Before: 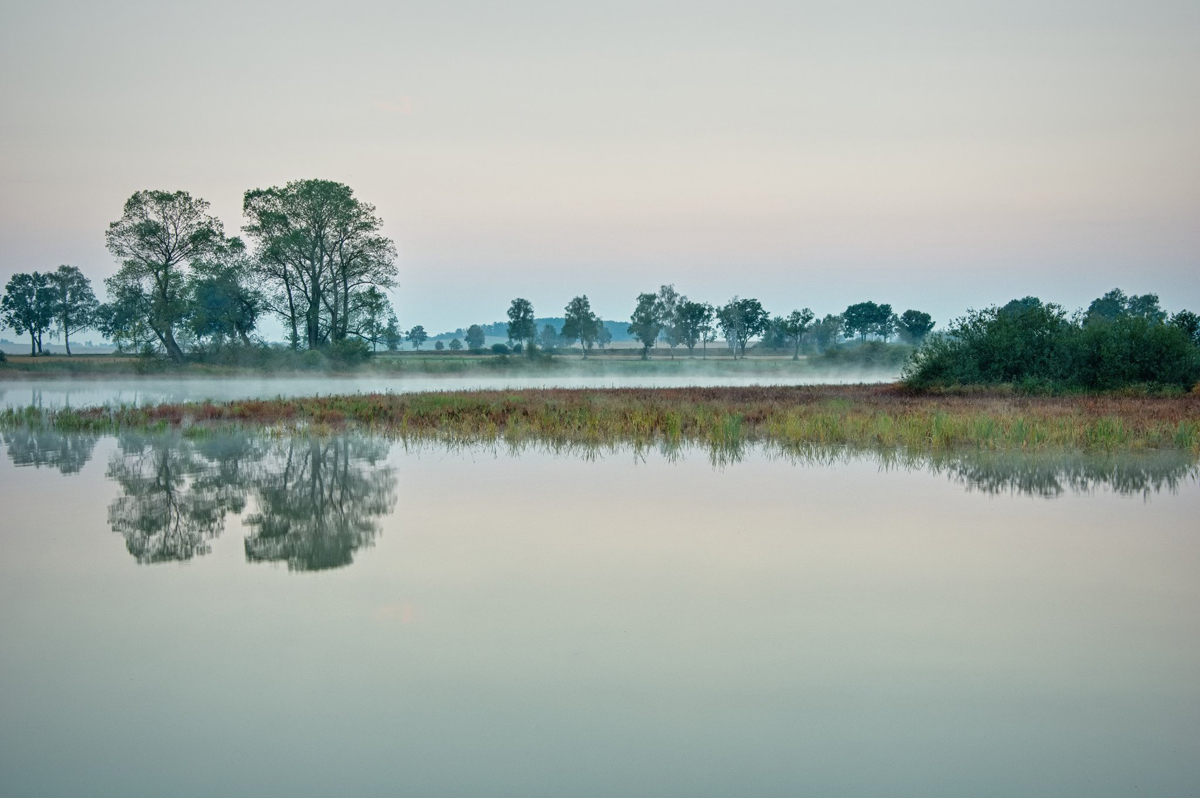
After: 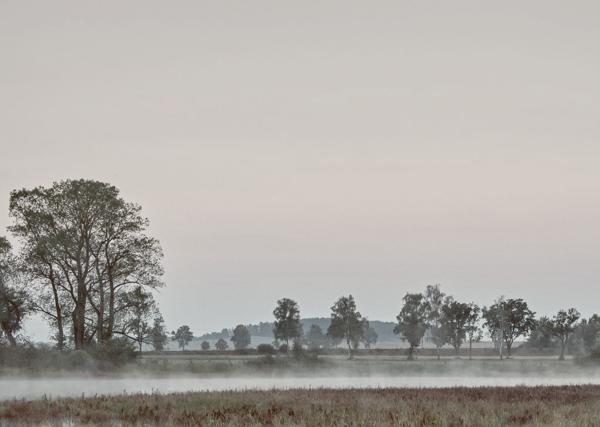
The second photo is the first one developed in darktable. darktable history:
color balance rgb: shadows lift › luminance 1%, shadows lift › chroma 0.2%, shadows lift › hue 20°, power › luminance 1%, power › chroma 0.4%, power › hue 34°, highlights gain › luminance 0.8%, highlights gain › chroma 0.4%, highlights gain › hue 44°, global offset › chroma 0.4%, global offset › hue 34°, white fulcrum 0.08 EV, linear chroma grading › shadows -7%, linear chroma grading › highlights -7%, linear chroma grading › global chroma -10%, linear chroma grading › mid-tones -8%, perceptual saturation grading › global saturation -28%, perceptual saturation grading › highlights -20%, perceptual saturation grading › mid-tones -24%, perceptual saturation grading › shadows -24%, perceptual brilliance grading › global brilliance -1%, perceptual brilliance grading › highlights -1%, perceptual brilliance grading › mid-tones -1%, perceptual brilliance grading › shadows -1%, global vibrance -17%, contrast -6%
crop: left 19.556%, right 30.401%, bottom 46.458%
